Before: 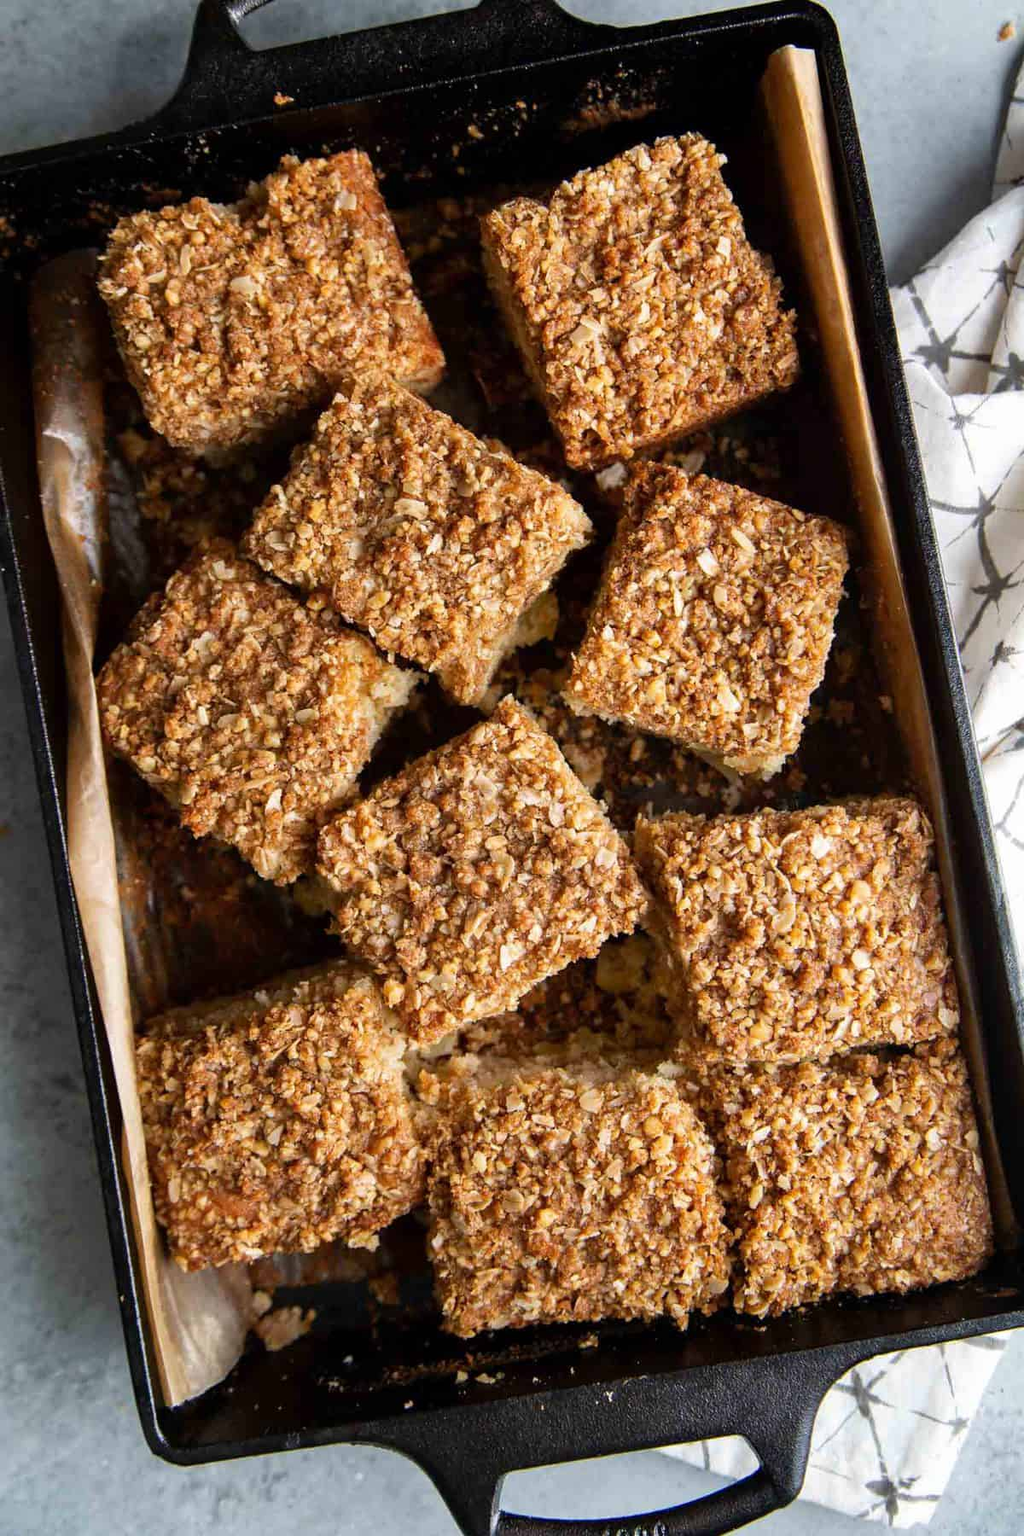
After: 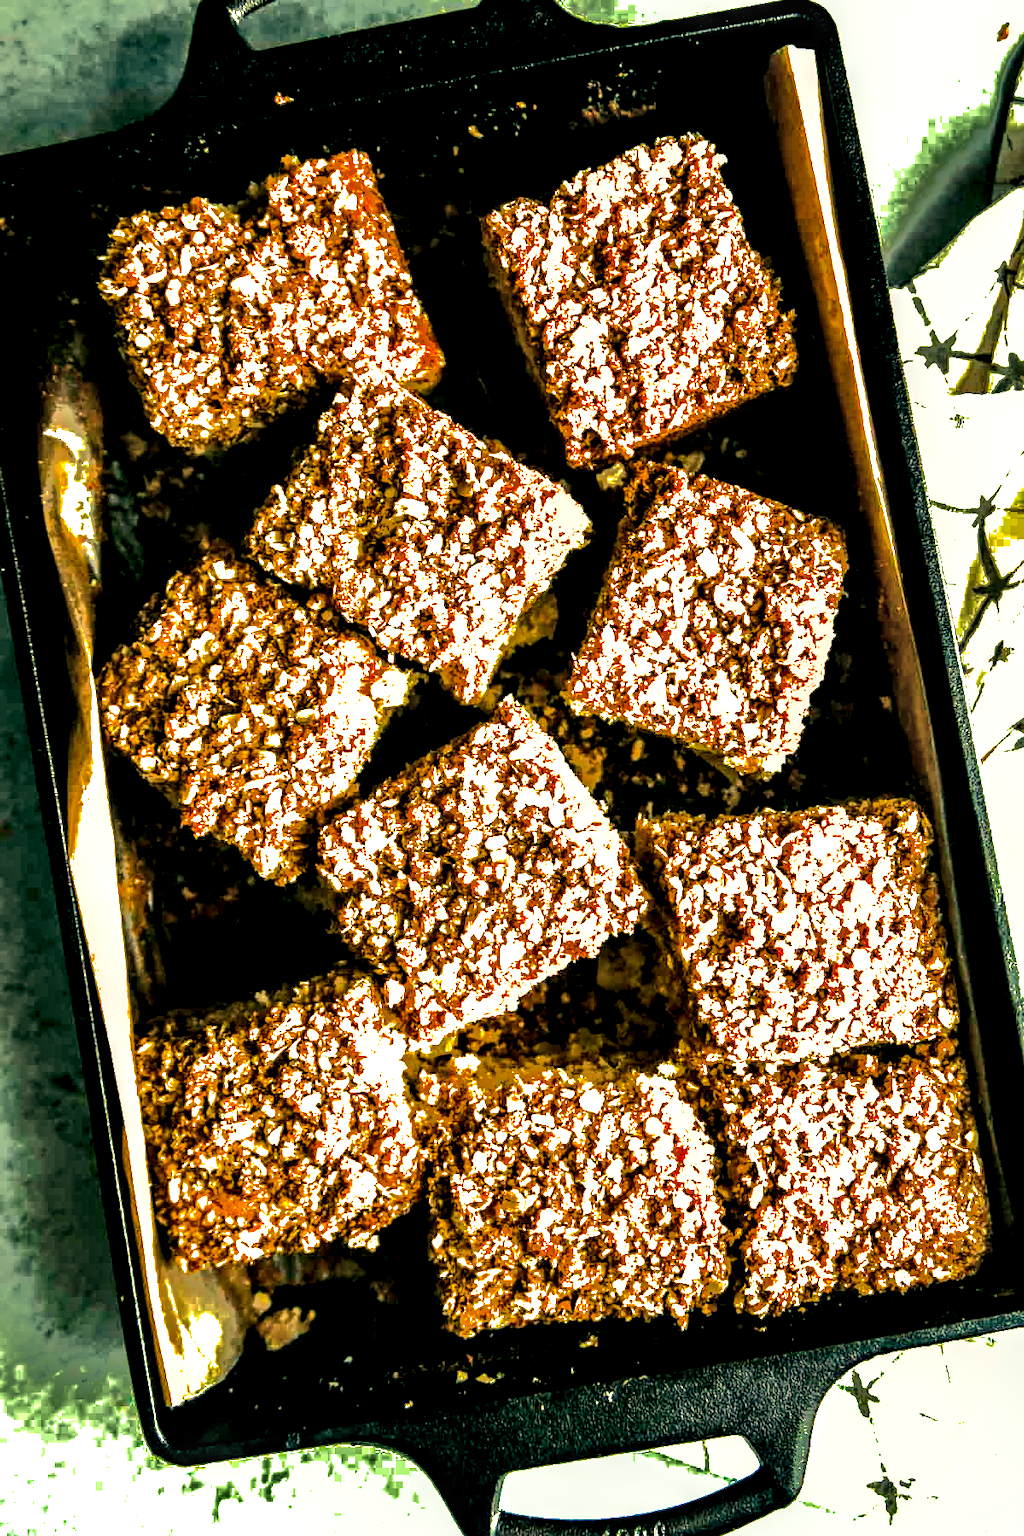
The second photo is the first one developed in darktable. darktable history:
local contrast: detail 203%
color balance rgb: shadows lift › luminance -7.7%, shadows lift › chroma 2.13%, shadows lift › hue 165.27°, power › luminance -7.77%, power › chroma 1.1%, power › hue 215.88°, highlights gain › luminance 15.15%, highlights gain › chroma 7%, highlights gain › hue 125.57°, global offset › luminance -0.33%, global offset › chroma 0.11%, global offset › hue 165.27°, perceptual saturation grading › global saturation 24.42%, perceptual saturation grading › highlights -24.42%, perceptual saturation grading › mid-tones 24.42%, perceptual saturation grading › shadows 40%, perceptual brilliance grading › global brilliance -5%, perceptual brilliance grading › highlights 24.42%, perceptual brilliance grading › mid-tones 7%, perceptual brilliance grading › shadows -5%
white balance: red 1.138, green 0.996, blue 0.812
shadows and highlights: shadows 38.43, highlights -74.54
tone equalizer: -8 EV -0.75 EV, -7 EV -0.7 EV, -6 EV -0.6 EV, -5 EV -0.4 EV, -3 EV 0.4 EV, -2 EV 0.6 EV, -1 EV 0.7 EV, +0 EV 0.75 EV, edges refinement/feathering 500, mask exposure compensation -1.57 EV, preserve details no
